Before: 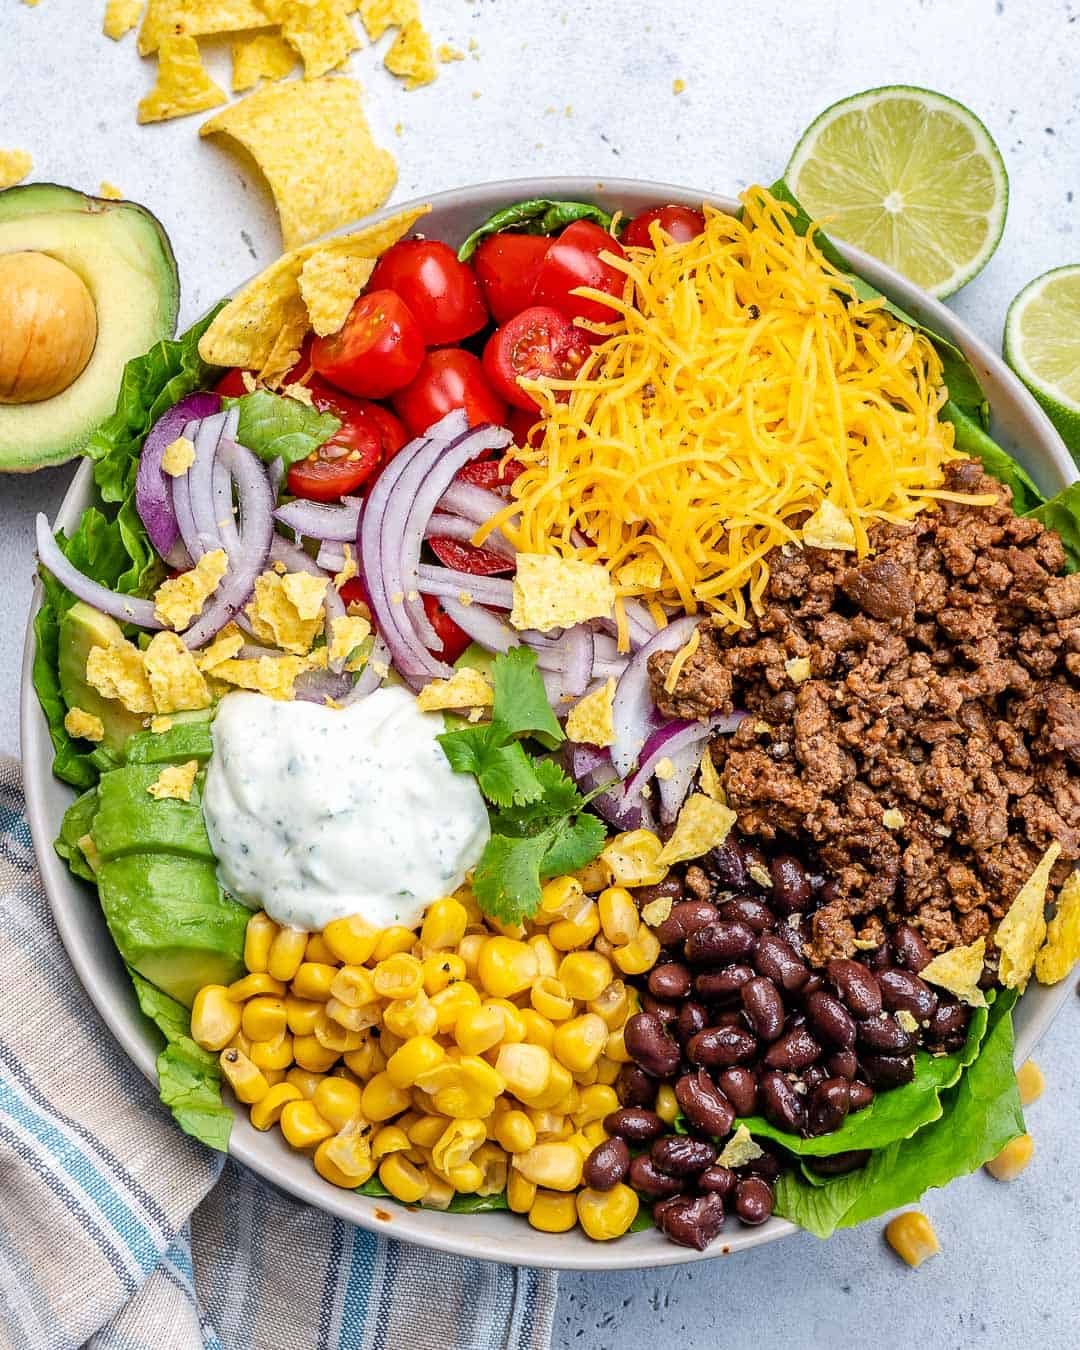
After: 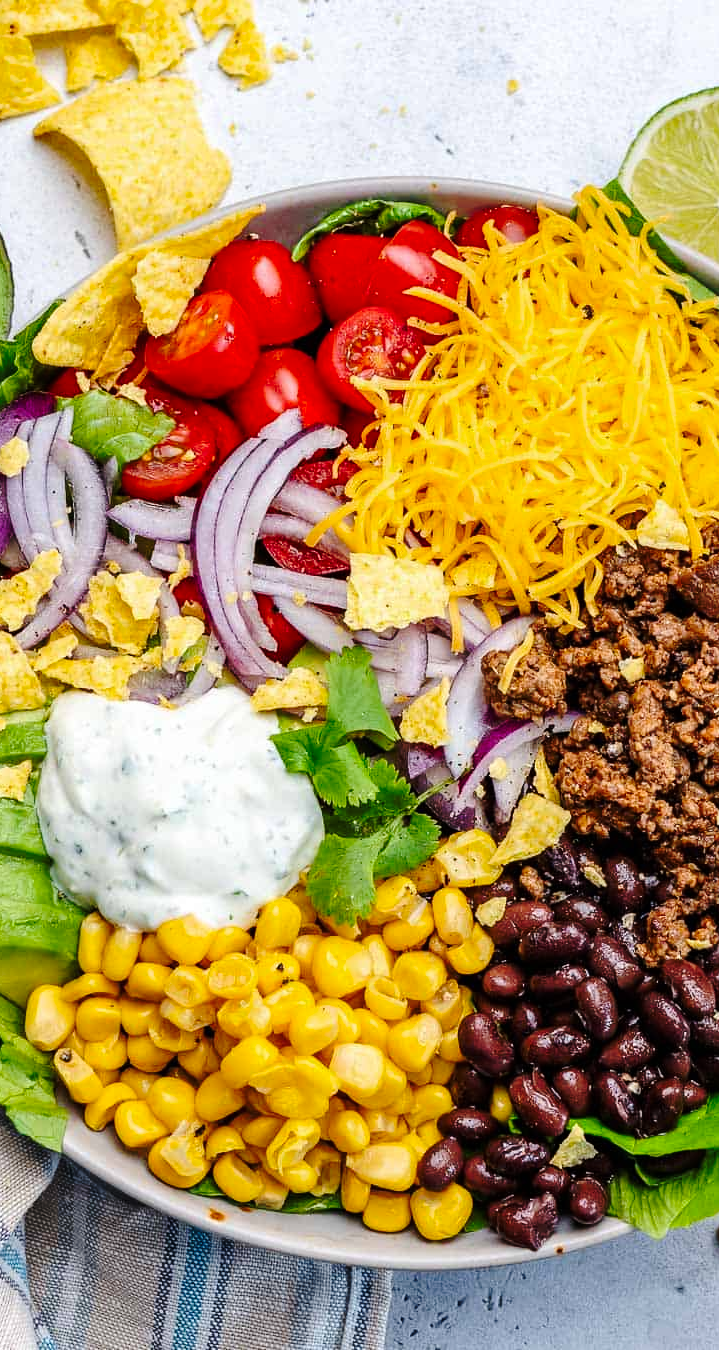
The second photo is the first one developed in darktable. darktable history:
crop: left 15.419%, right 17.914%
base curve: curves: ch0 [(0, 0) (0.073, 0.04) (0.157, 0.139) (0.492, 0.492) (0.758, 0.758) (1, 1)], preserve colors none
